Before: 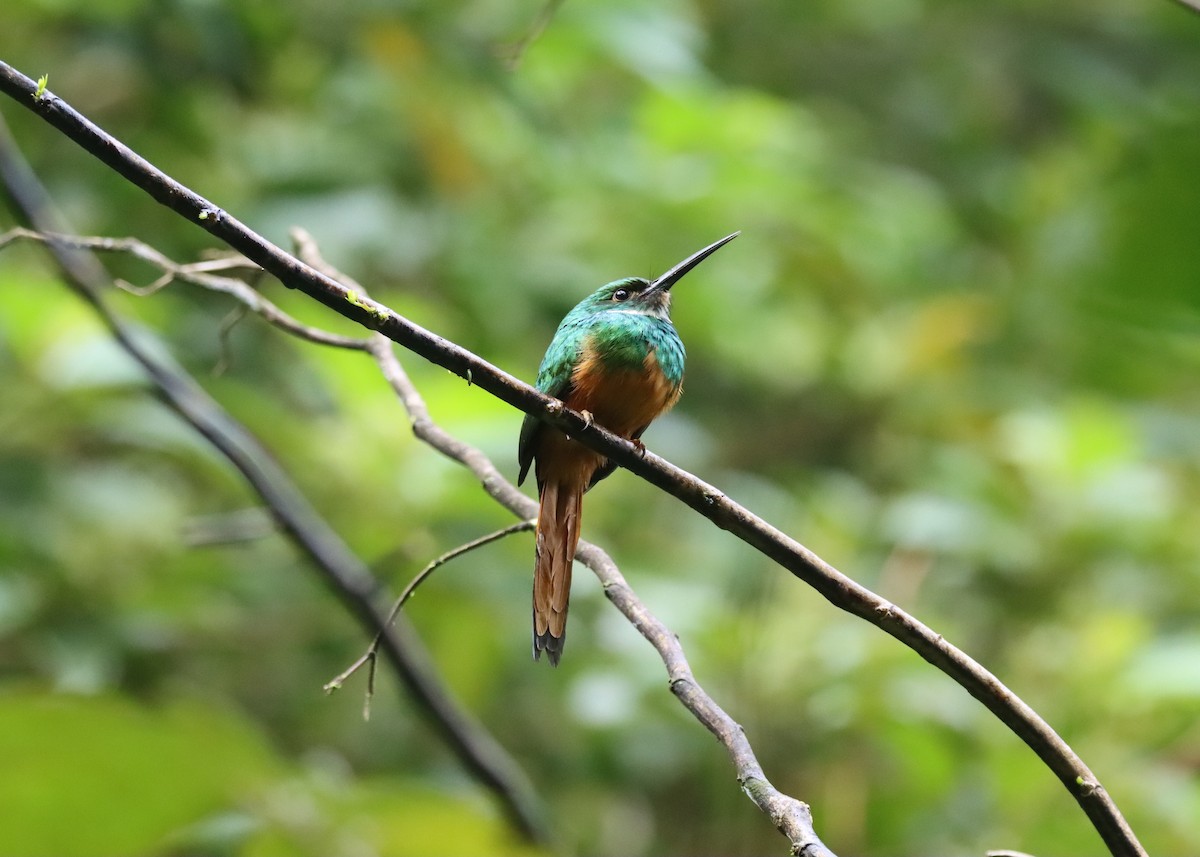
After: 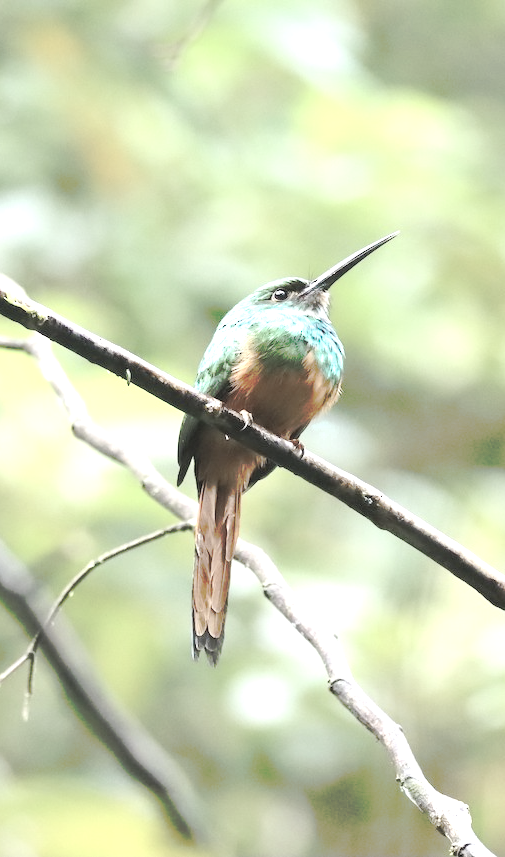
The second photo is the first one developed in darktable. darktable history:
contrast brightness saturation: brightness 0.188, saturation -0.496
crop: left 28.436%, right 29.4%
color correction: highlights b* 0.004
exposure: black level correction 0, exposure 1.123 EV, compensate highlight preservation false
tone curve: curves: ch0 [(0, 0) (0.003, 0.003) (0.011, 0.011) (0.025, 0.024) (0.044, 0.044) (0.069, 0.068) (0.1, 0.098) (0.136, 0.133) (0.177, 0.174) (0.224, 0.22) (0.277, 0.272) (0.335, 0.329) (0.399, 0.392) (0.468, 0.46) (0.543, 0.607) (0.623, 0.676) (0.709, 0.75) (0.801, 0.828) (0.898, 0.912) (1, 1)], preserve colors none
color zones: curves: ch0 [(0.25, 0.5) (0.423, 0.5) (0.443, 0.5) (0.521, 0.756) (0.568, 0.5) (0.576, 0.5) (0.75, 0.5)]; ch1 [(0.25, 0.5) (0.423, 0.5) (0.443, 0.5) (0.539, 0.873) (0.624, 0.565) (0.631, 0.5) (0.75, 0.5)]
color calibration: illuminant same as pipeline (D50), adaptation none (bypass), x 0.332, y 0.334, temperature 5018.13 K
